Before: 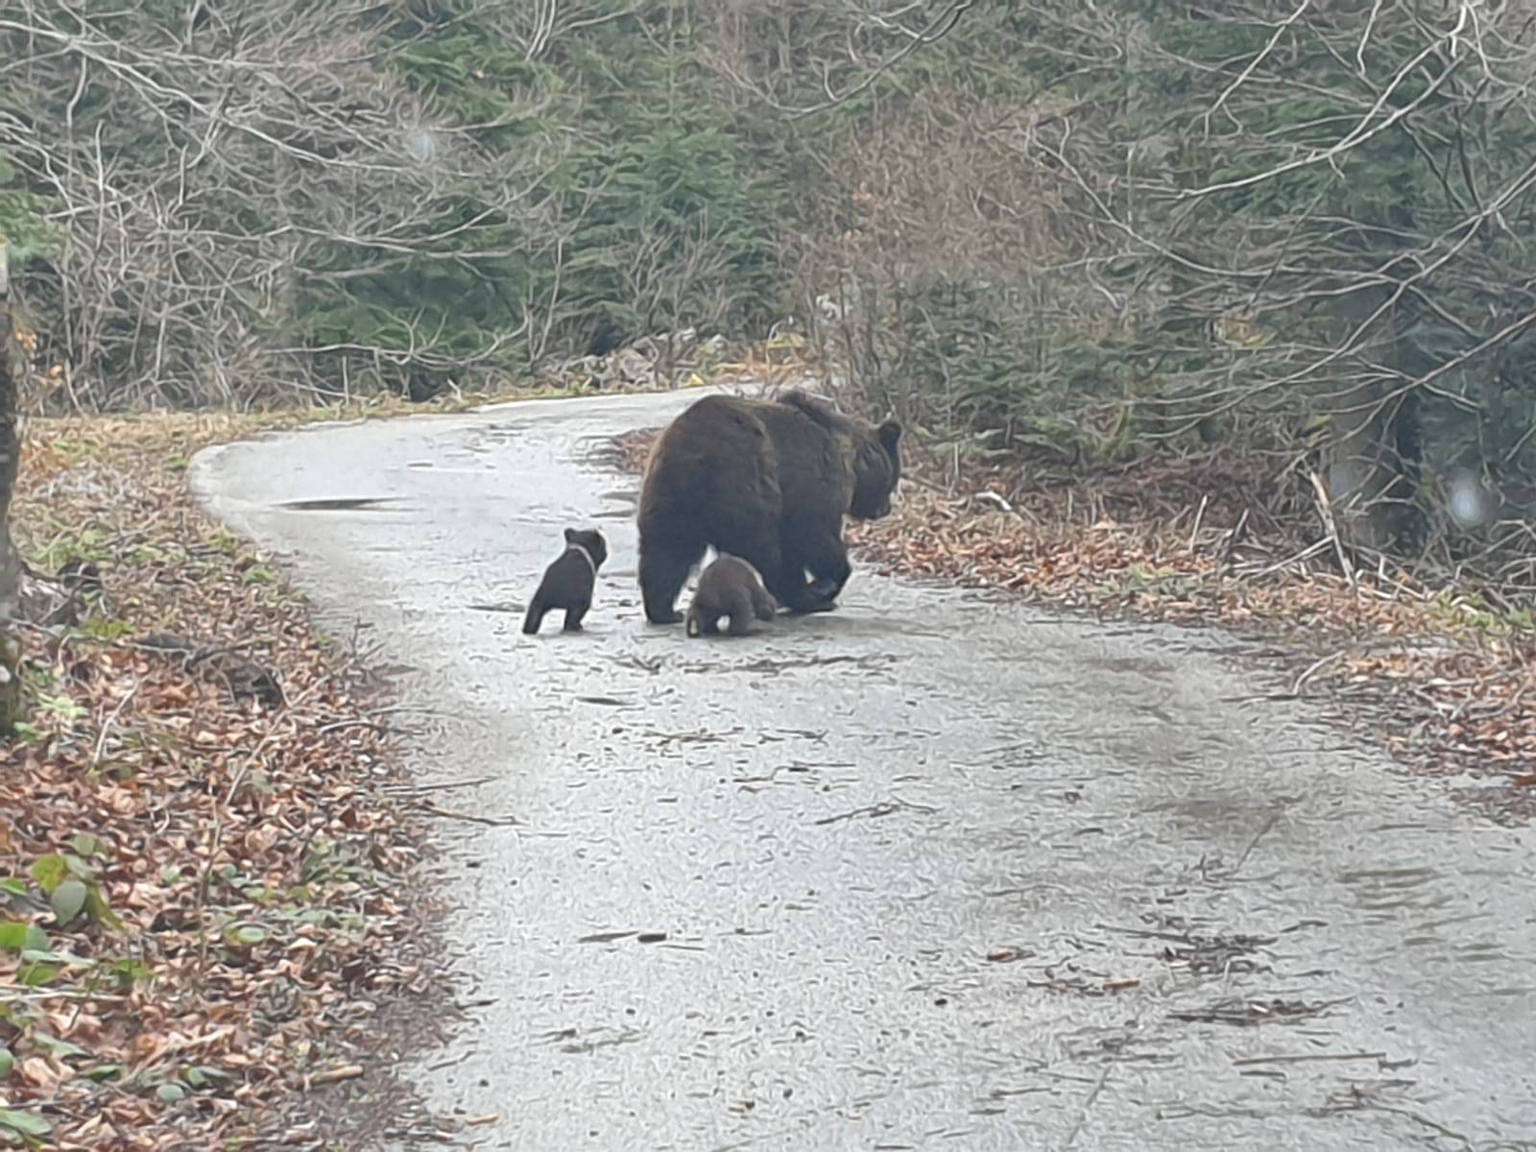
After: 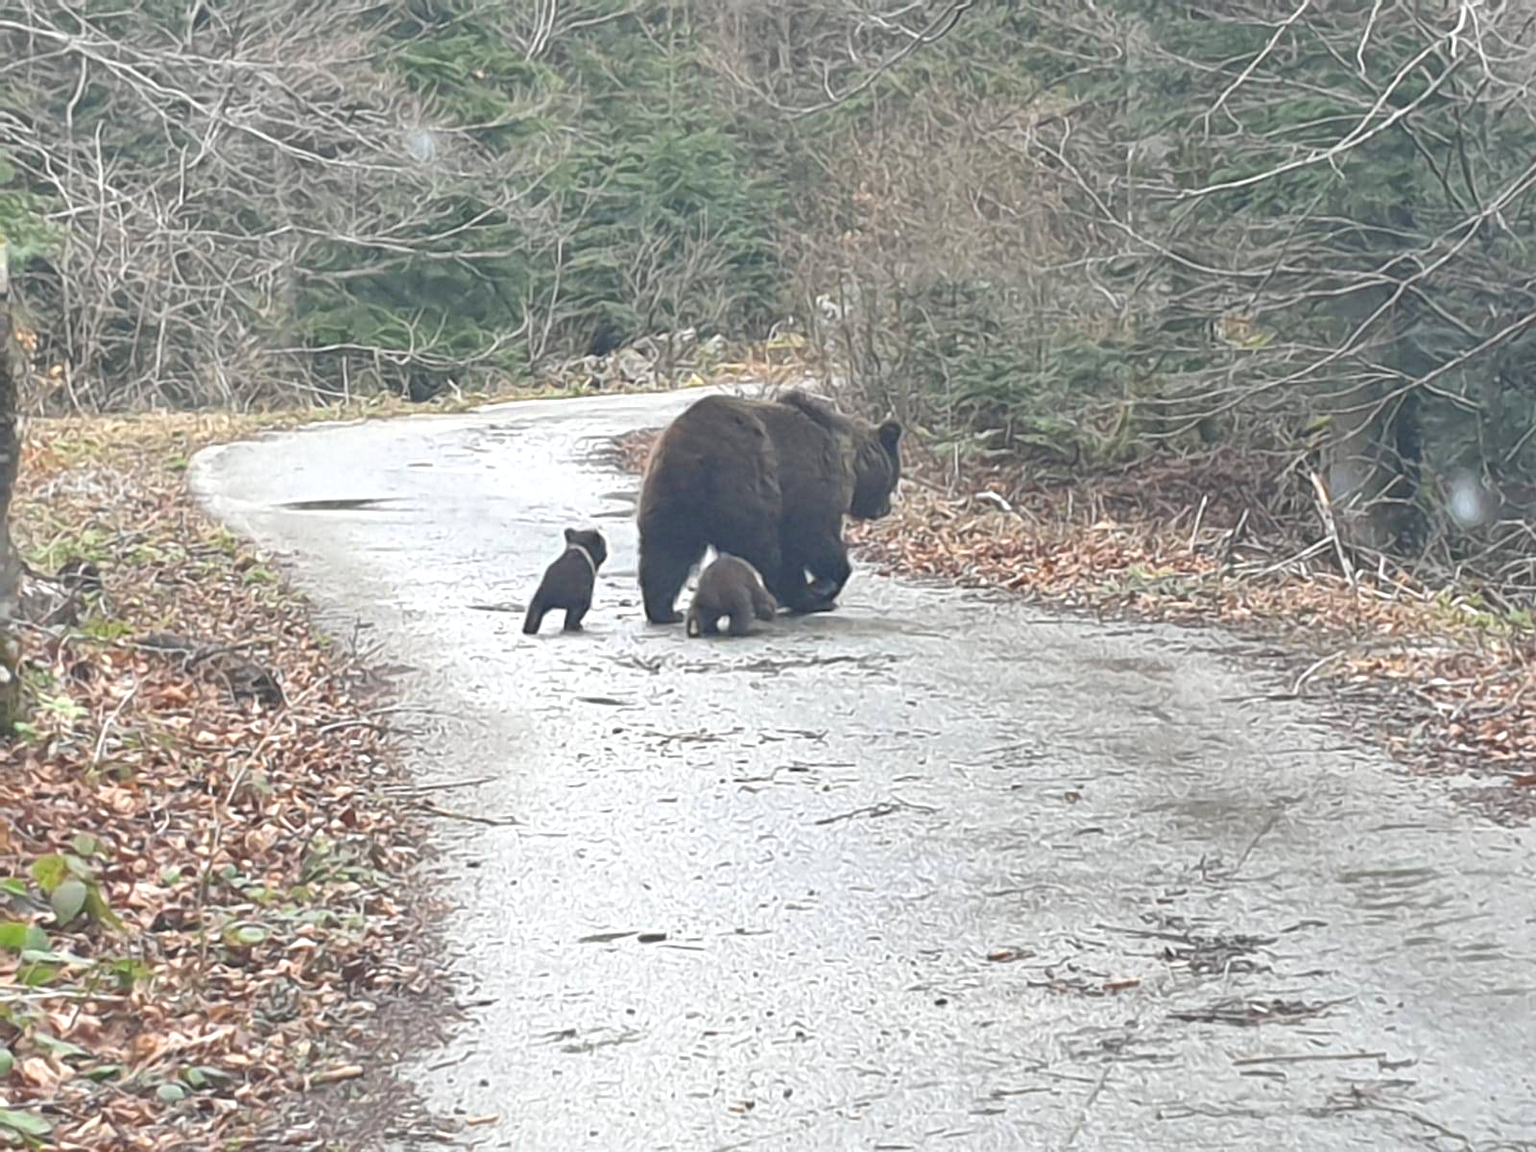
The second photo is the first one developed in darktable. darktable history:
tone equalizer: smoothing diameter 2.12%, edges refinement/feathering 15.07, mask exposure compensation -1.57 EV, filter diffusion 5
exposure: black level correction 0.001, exposure 0.299 EV, compensate highlight preservation false
